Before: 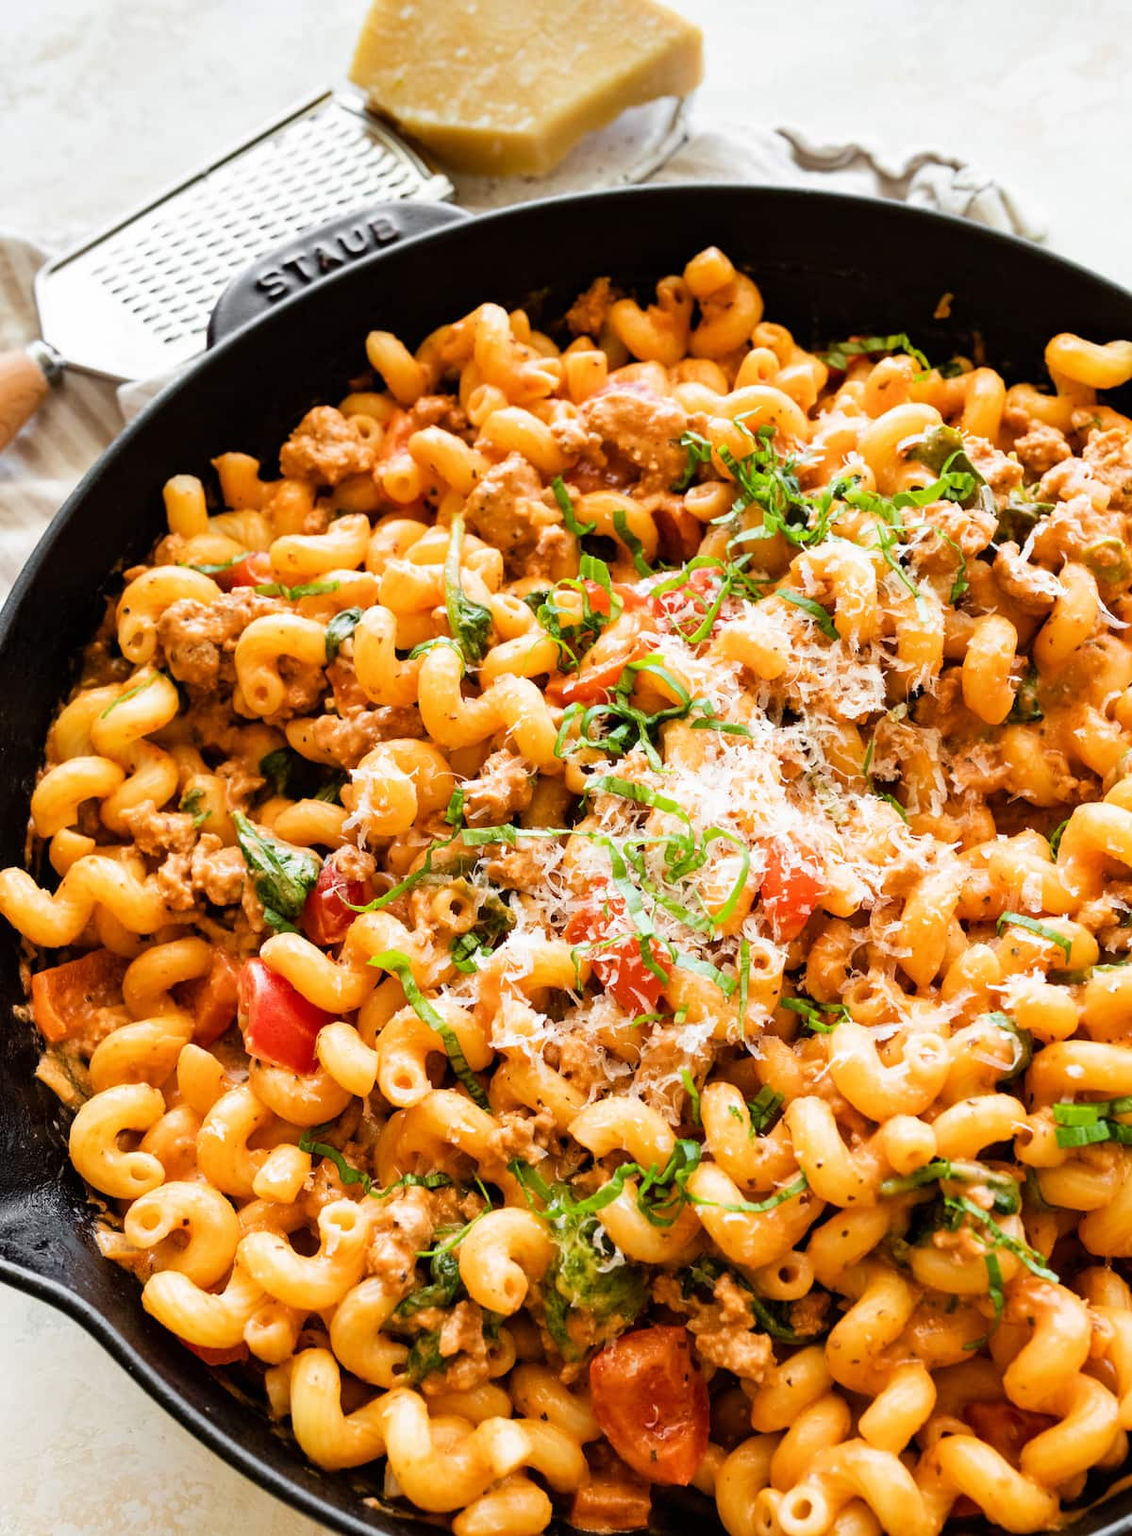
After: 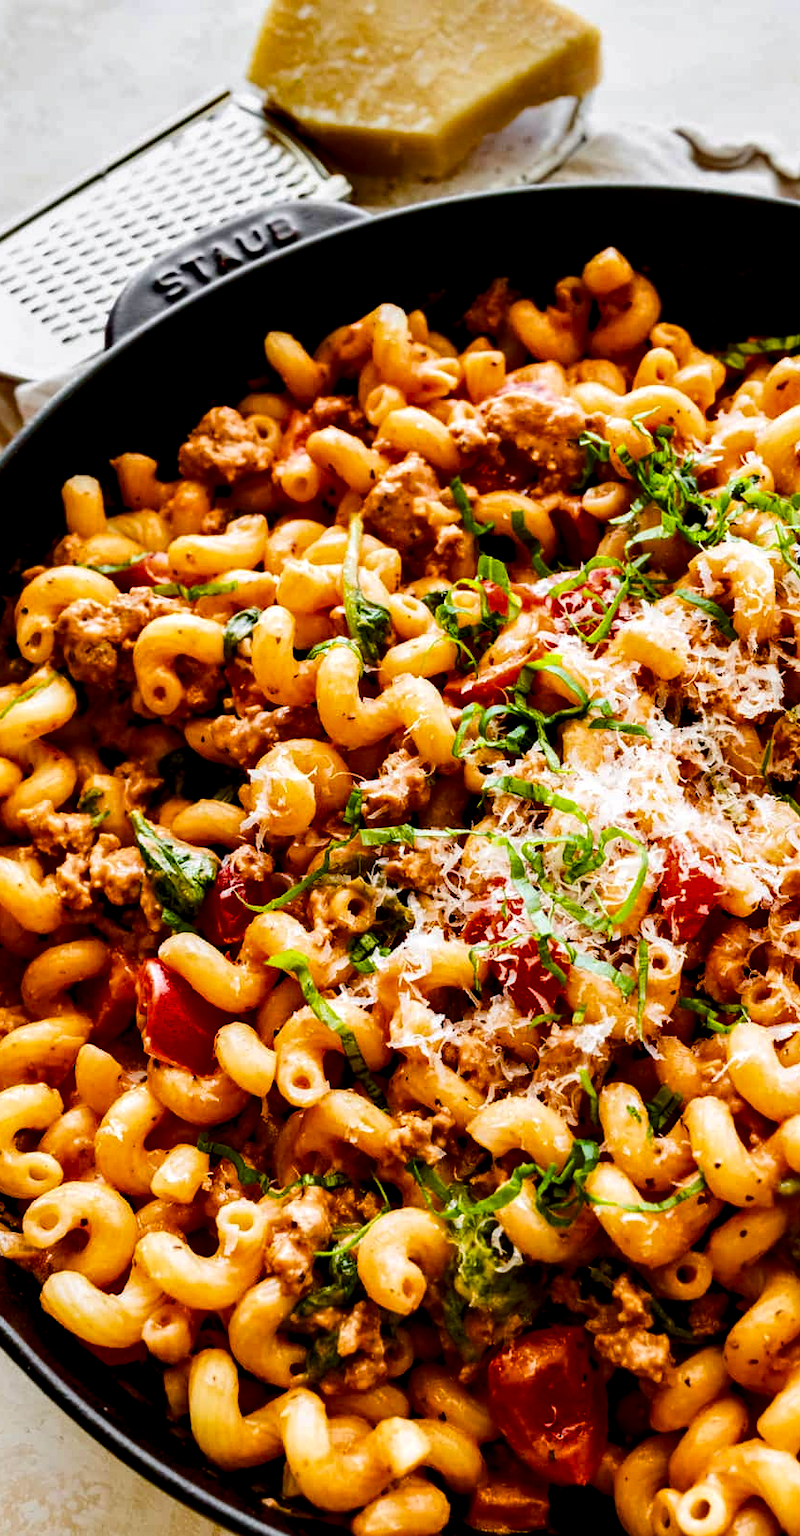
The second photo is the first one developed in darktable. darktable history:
crop and rotate: left 9.018%, right 20.239%
color balance rgb: linear chroma grading › global chroma 15.649%, perceptual saturation grading › global saturation 20%, perceptual saturation grading › highlights -25.877%, perceptual saturation grading › shadows 50.516%, global vibrance 10.064%, saturation formula JzAzBz (2021)
tone curve: curves: ch0 [(0, 0) (0.003, 0.019) (0.011, 0.022) (0.025, 0.027) (0.044, 0.037) (0.069, 0.049) (0.1, 0.066) (0.136, 0.091) (0.177, 0.125) (0.224, 0.159) (0.277, 0.206) (0.335, 0.266) (0.399, 0.332) (0.468, 0.411) (0.543, 0.492) (0.623, 0.577) (0.709, 0.668) (0.801, 0.767) (0.898, 0.869) (1, 1)], color space Lab, independent channels, preserve colors none
local contrast: detail 135%, midtone range 0.749
exposure: black level correction 0.001, exposure -0.124 EV, compensate exposure bias true, compensate highlight preservation false
color calibration: output R [1.003, 0.027, -0.041, 0], output G [-0.018, 1.043, -0.038, 0], output B [0.071, -0.086, 1.017, 0], gray › normalize channels true, illuminant same as pipeline (D50), adaptation none (bypass), x 0.333, y 0.335, temperature 5017.13 K, gamut compression 0.015
